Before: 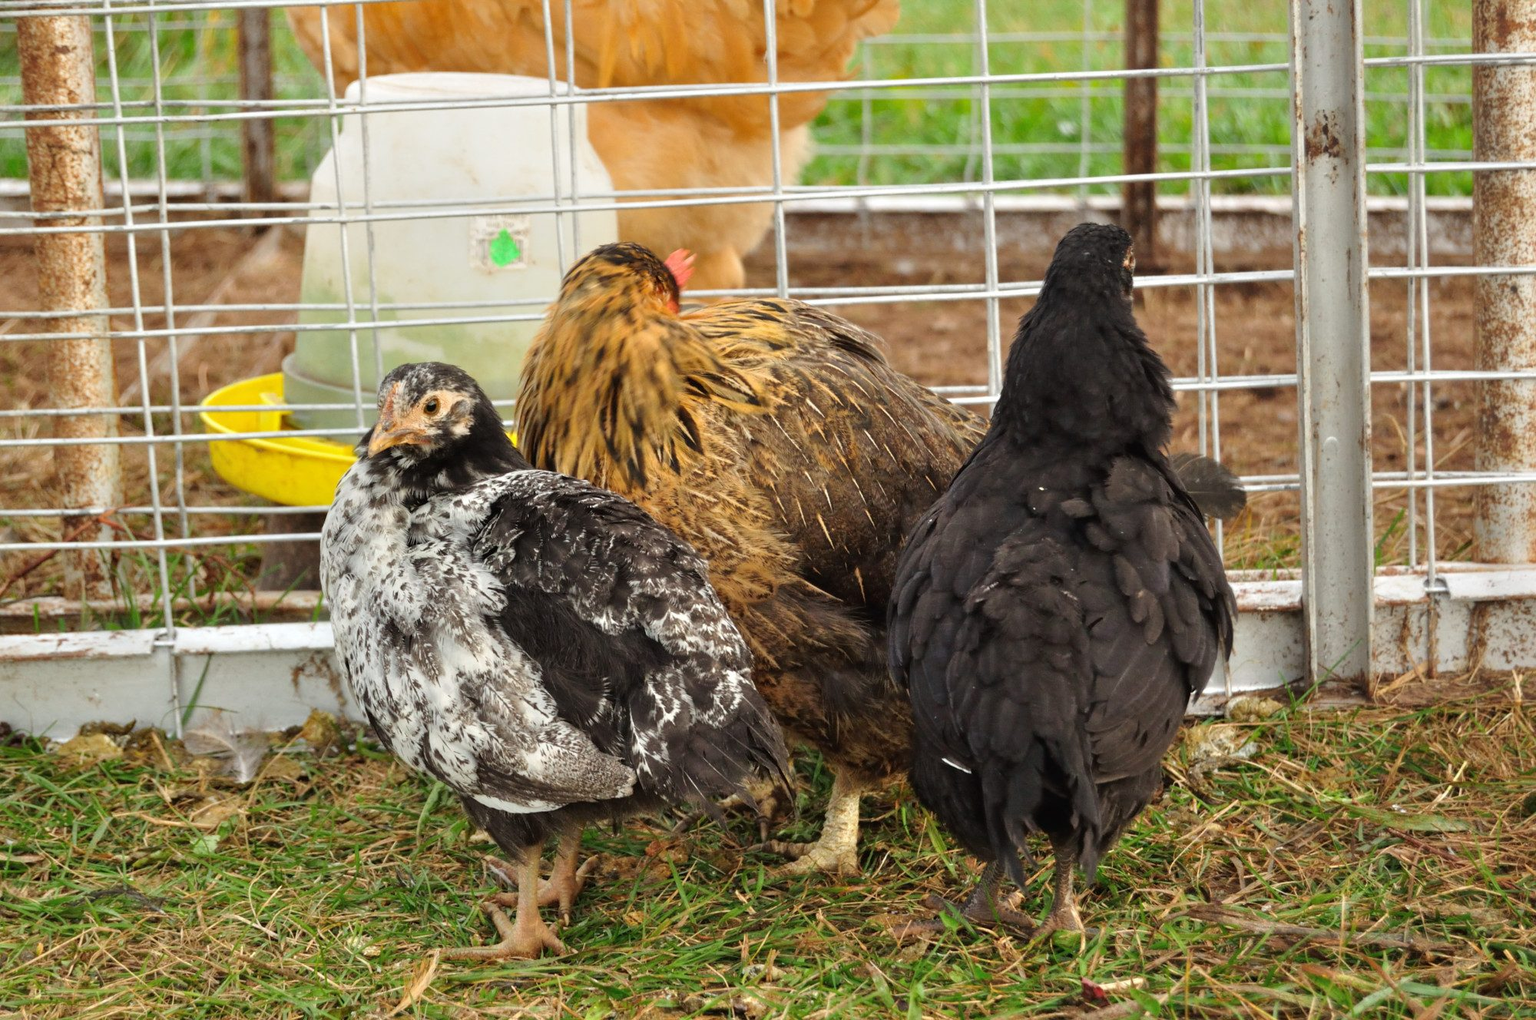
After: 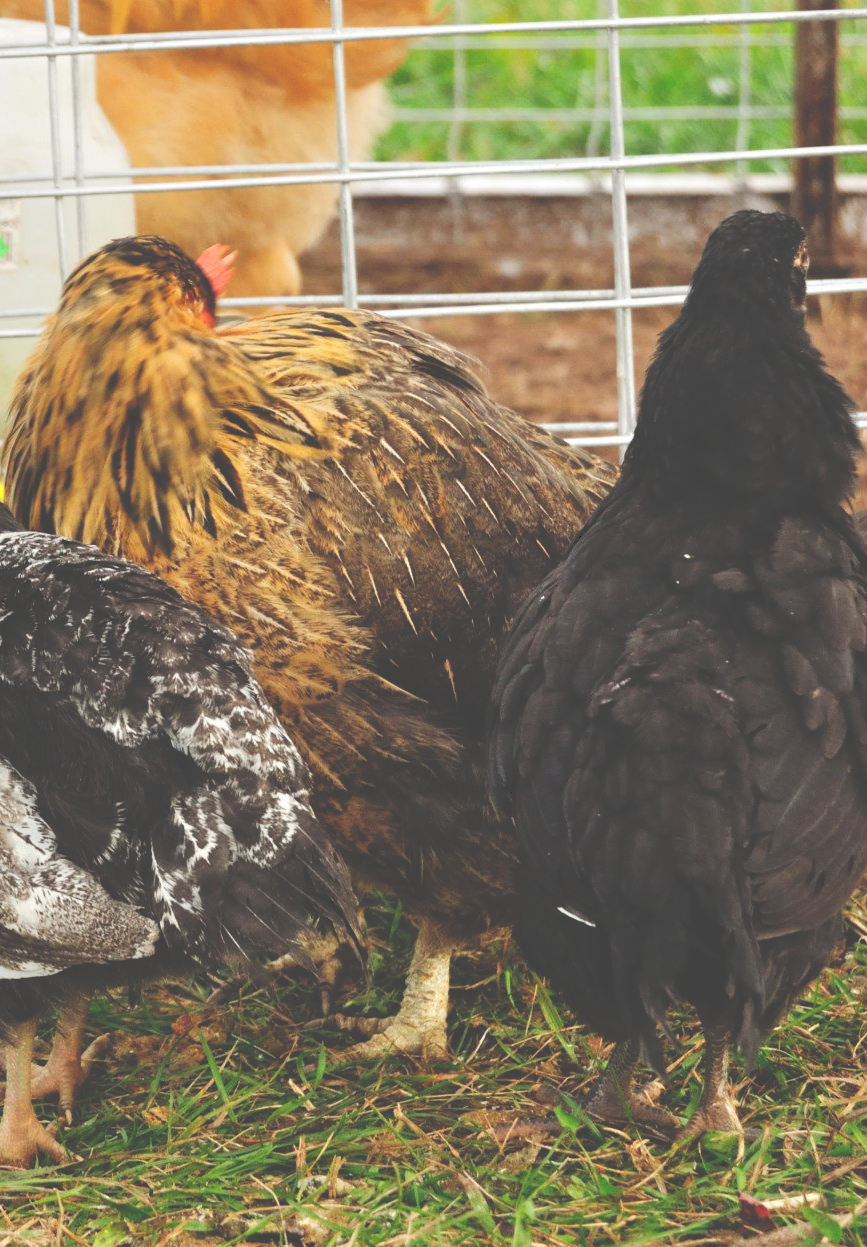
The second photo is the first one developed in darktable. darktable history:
crop: left 33.452%, top 6.025%, right 23.155%
tone curve: curves: ch0 [(0, 0) (0.003, 0.273) (0.011, 0.276) (0.025, 0.276) (0.044, 0.28) (0.069, 0.283) (0.1, 0.288) (0.136, 0.293) (0.177, 0.302) (0.224, 0.321) (0.277, 0.349) (0.335, 0.393) (0.399, 0.448) (0.468, 0.51) (0.543, 0.589) (0.623, 0.677) (0.709, 0.761) (0.801, 0.839) (0.898, 0.909) (1, 1)], preserve colors none
